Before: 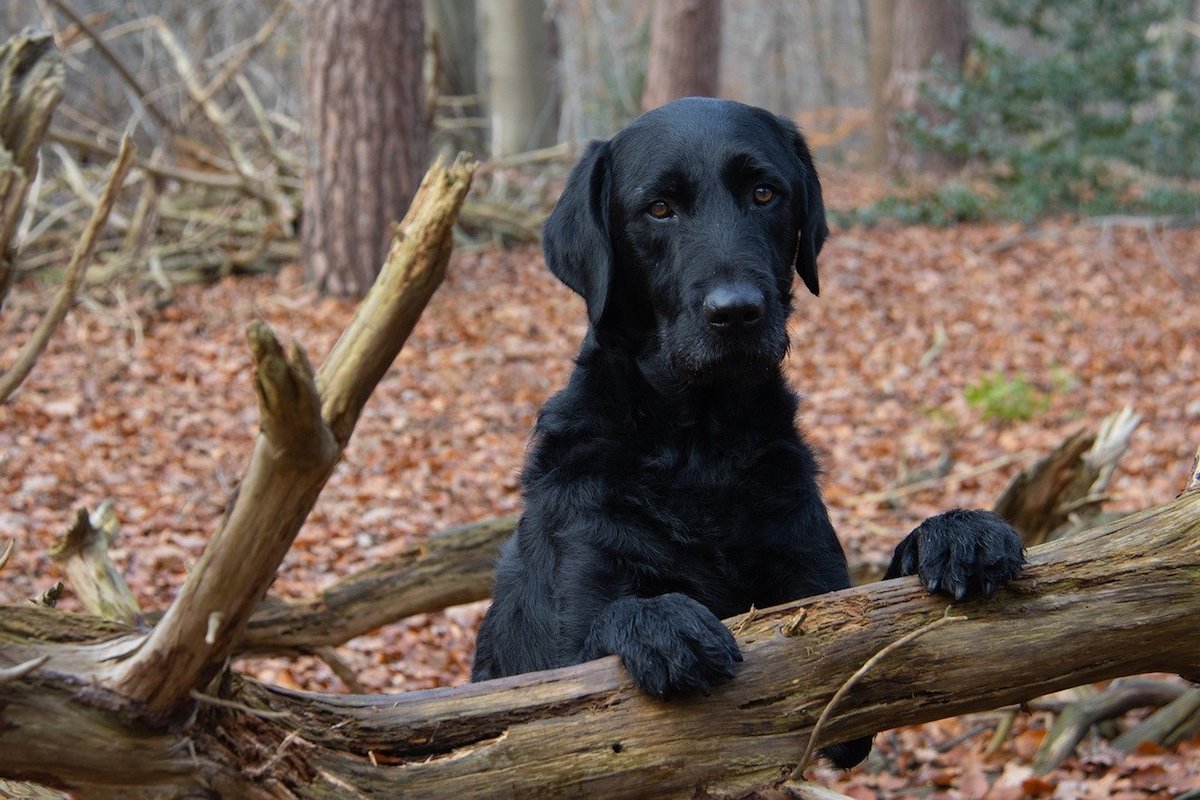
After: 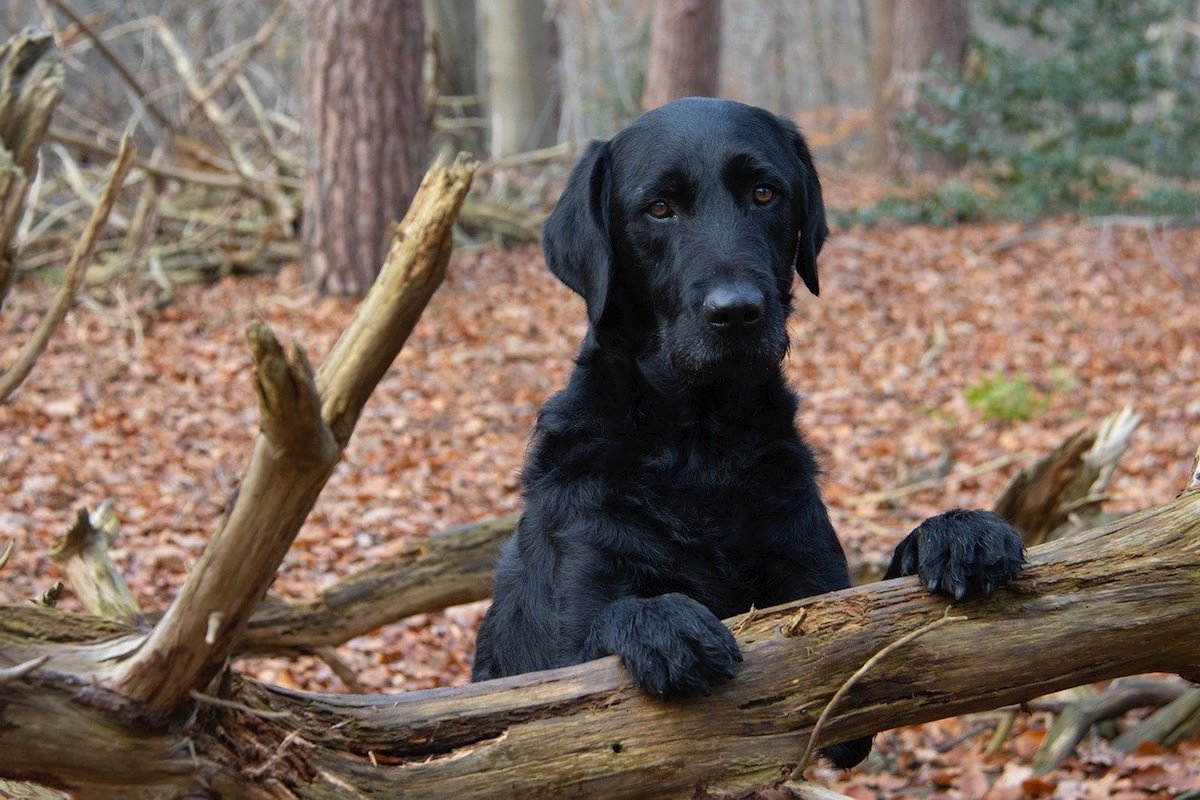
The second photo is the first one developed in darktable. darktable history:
exposure: exposure 0.153 EV, compensate highlight preservation false
